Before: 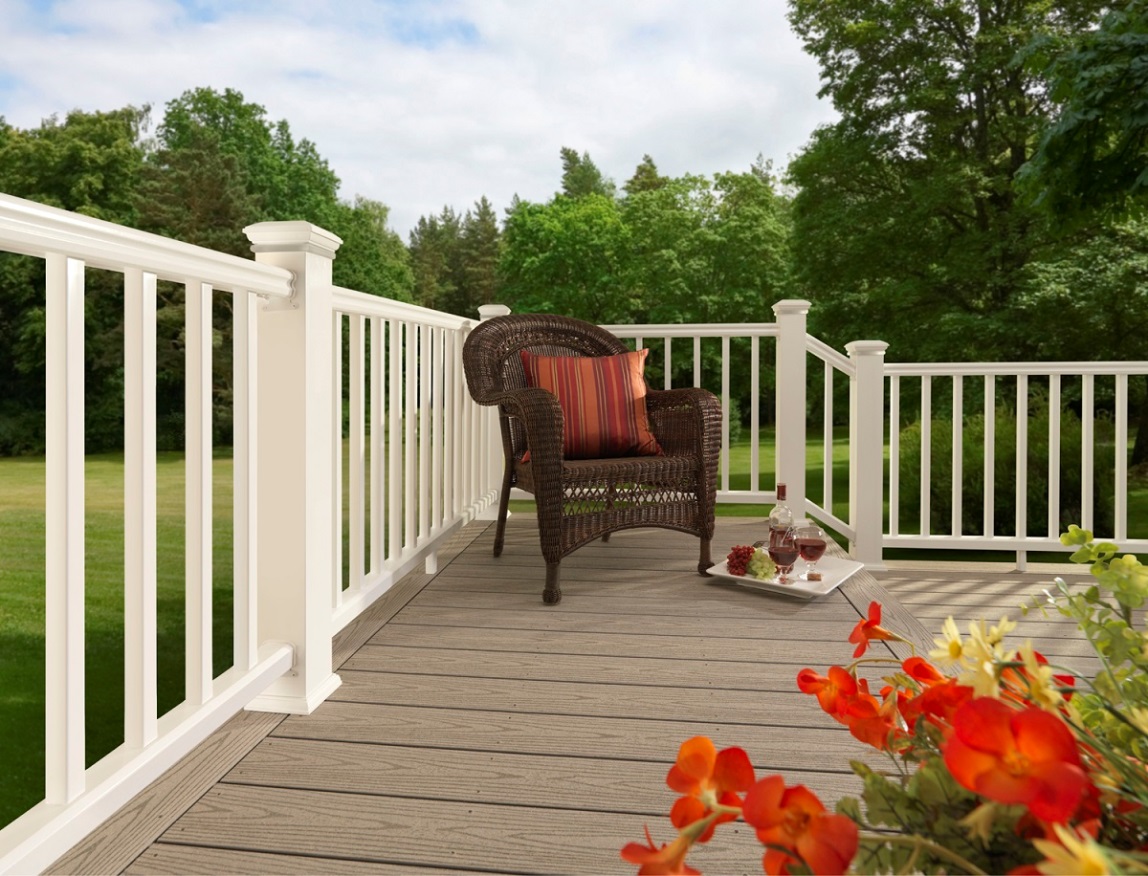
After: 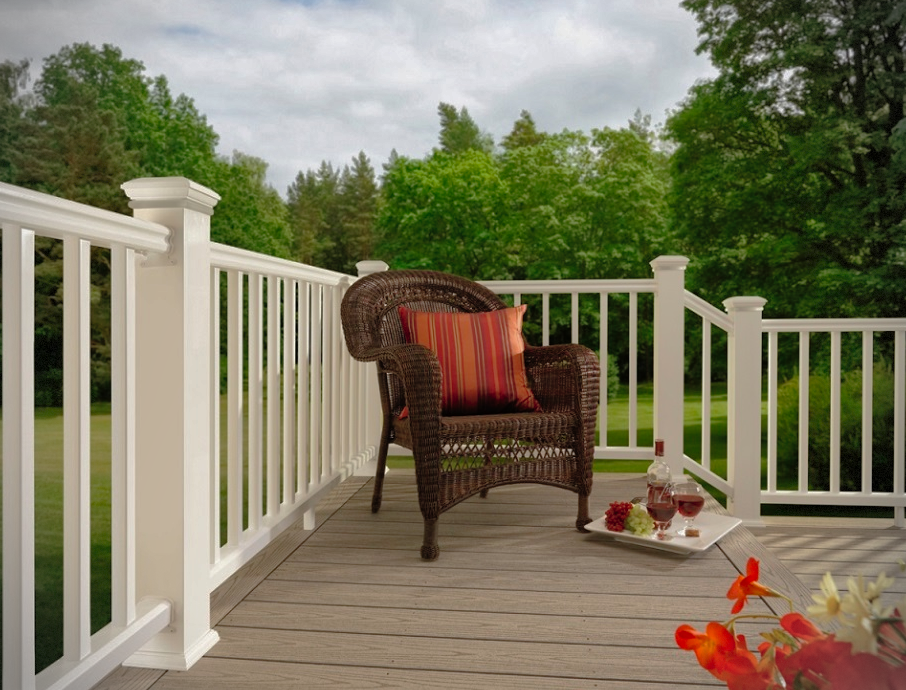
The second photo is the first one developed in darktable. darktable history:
crop and rotate: left 10.646%, top 5.148%, right 10.432%, bottom 16.064%
tone curve: curves: ch0 [(0, 0) (0.106, 0.041) (0.256, 0.197) (0.37, 0.336) (0.513, 0.481) (0.667, 0.629) (1, 1)]; ch1 [(0, 0) (0.502, 0.505) (0.553, 0.577) (1, 1)]; ch2 [(0, 0) (0.5, 0.495) (0.56, 0.544) (1, 1)], preserve colors none
shadows and highlights: shadows 58.53, highlights -59.97, highlights color adjustment 0.512%
exposure: compensate exposure bias true, compensate highlight preservation false
vignetting: saturation -0.659, dithering 8-bit output, unbound false
